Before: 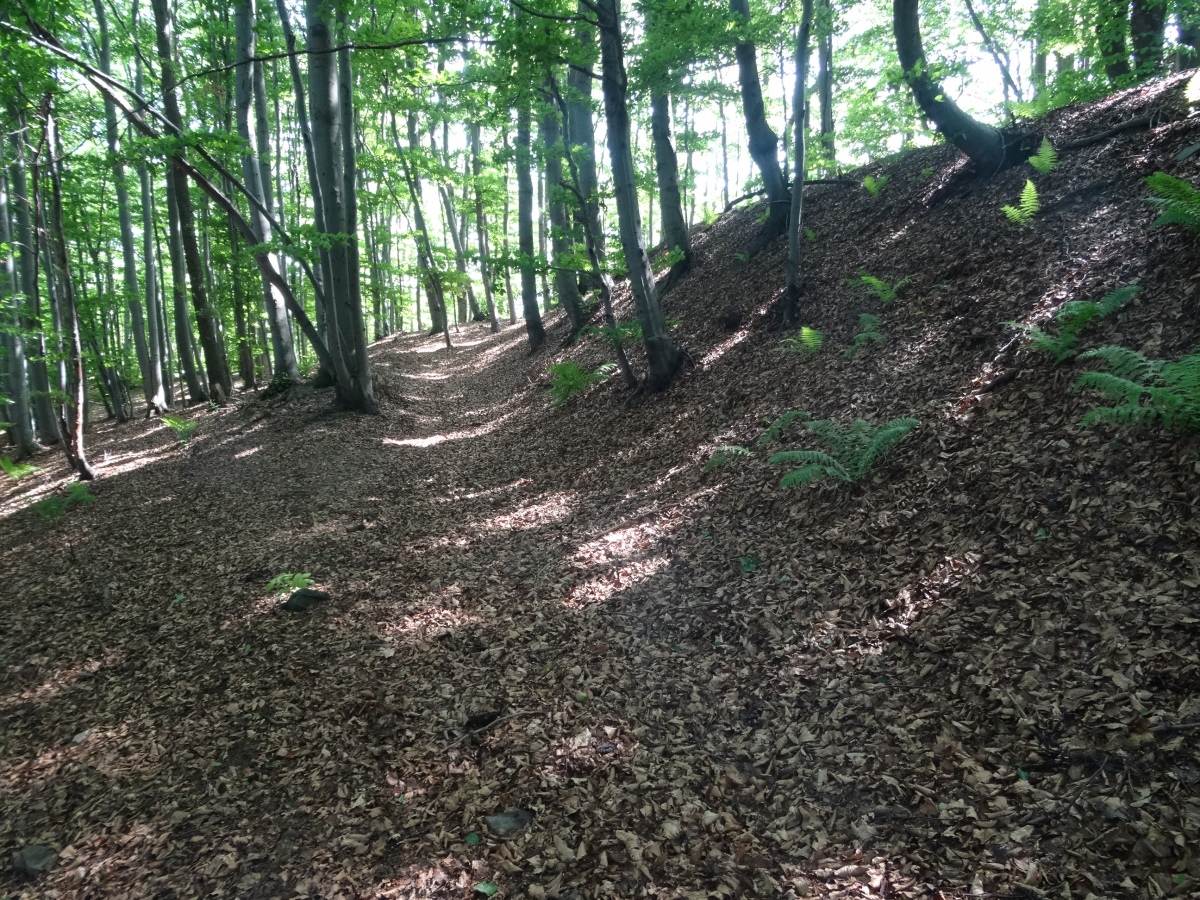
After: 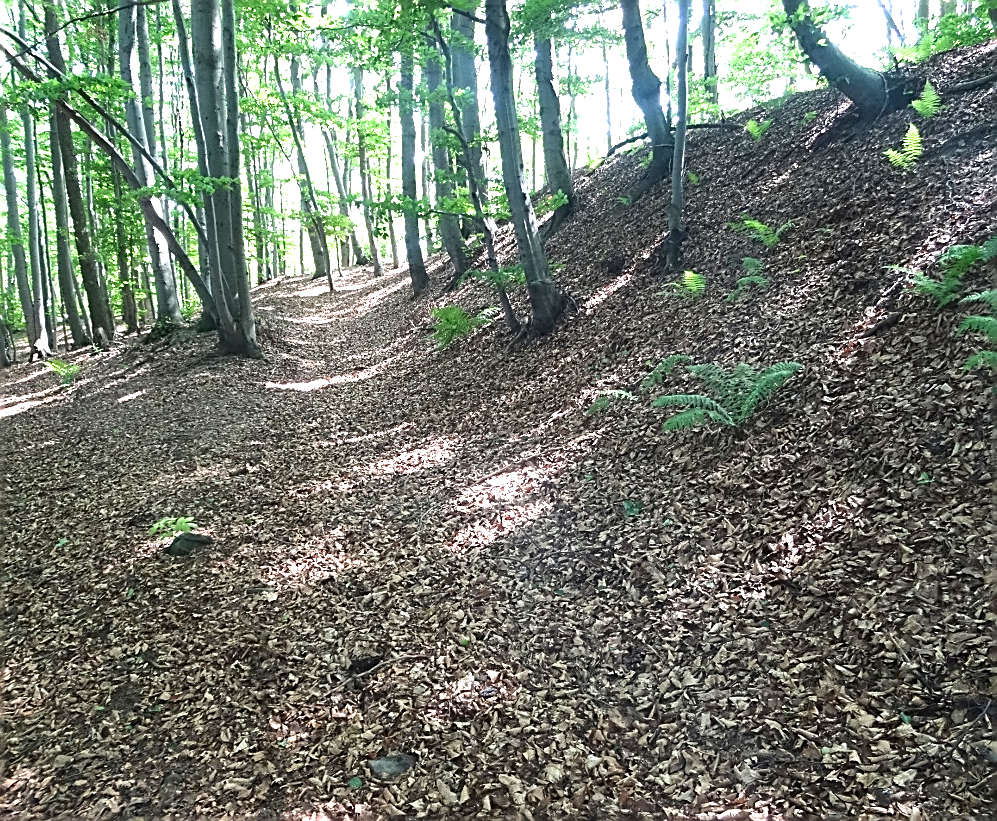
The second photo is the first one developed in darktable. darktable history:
crop: left 9.771%, top 6.296%, right 7.077%, bottom 2.406%
sharpen: amount 0.991
exposure: black level correction 0, exposure 1.2 EV, compensate highlight preservation false
